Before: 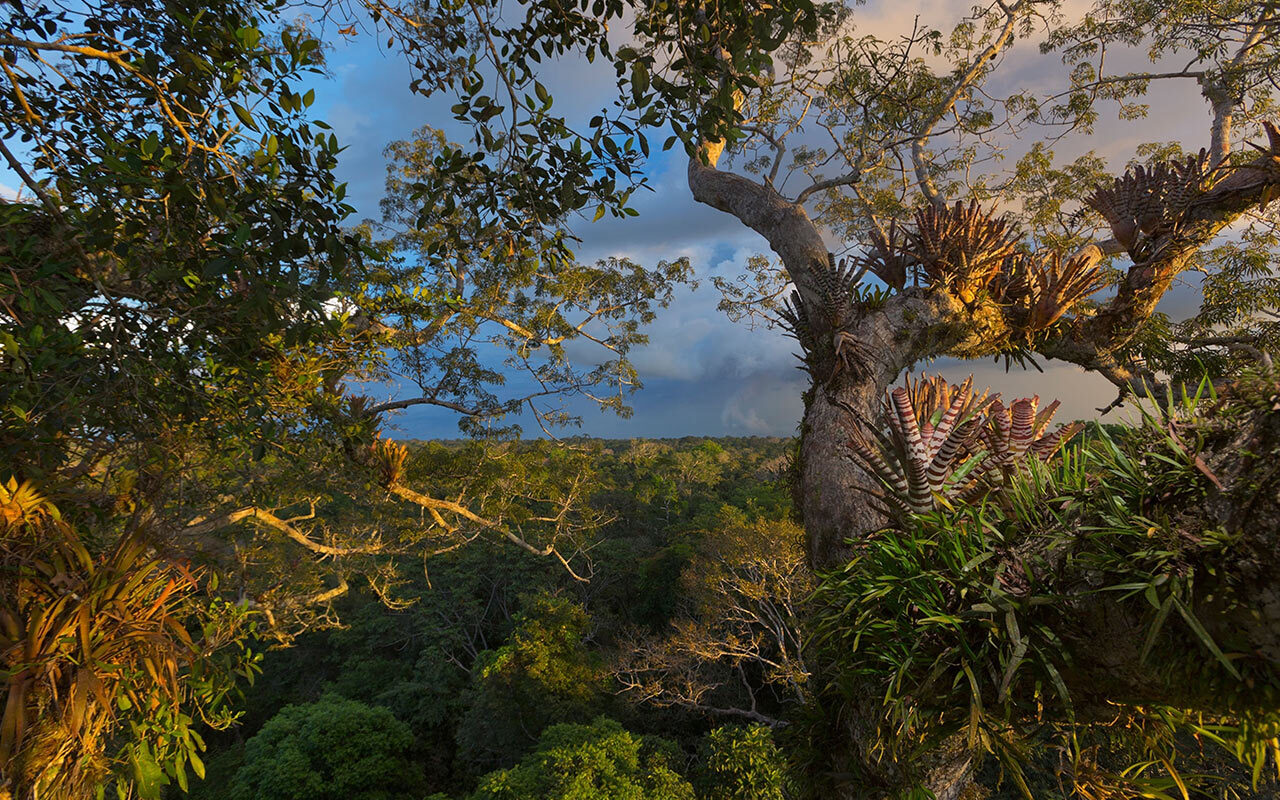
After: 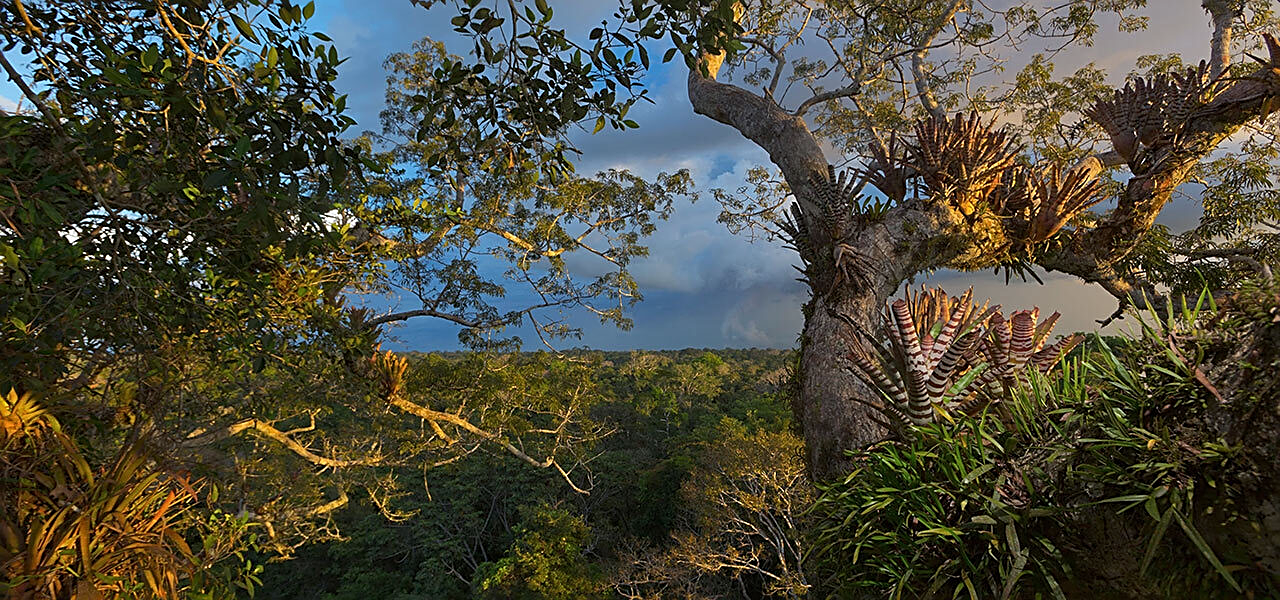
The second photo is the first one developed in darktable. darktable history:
white balance: red 0.978, blue 0.999
crop: top 11.038%, bottom 13.962%
sharpen: amount 0.575
